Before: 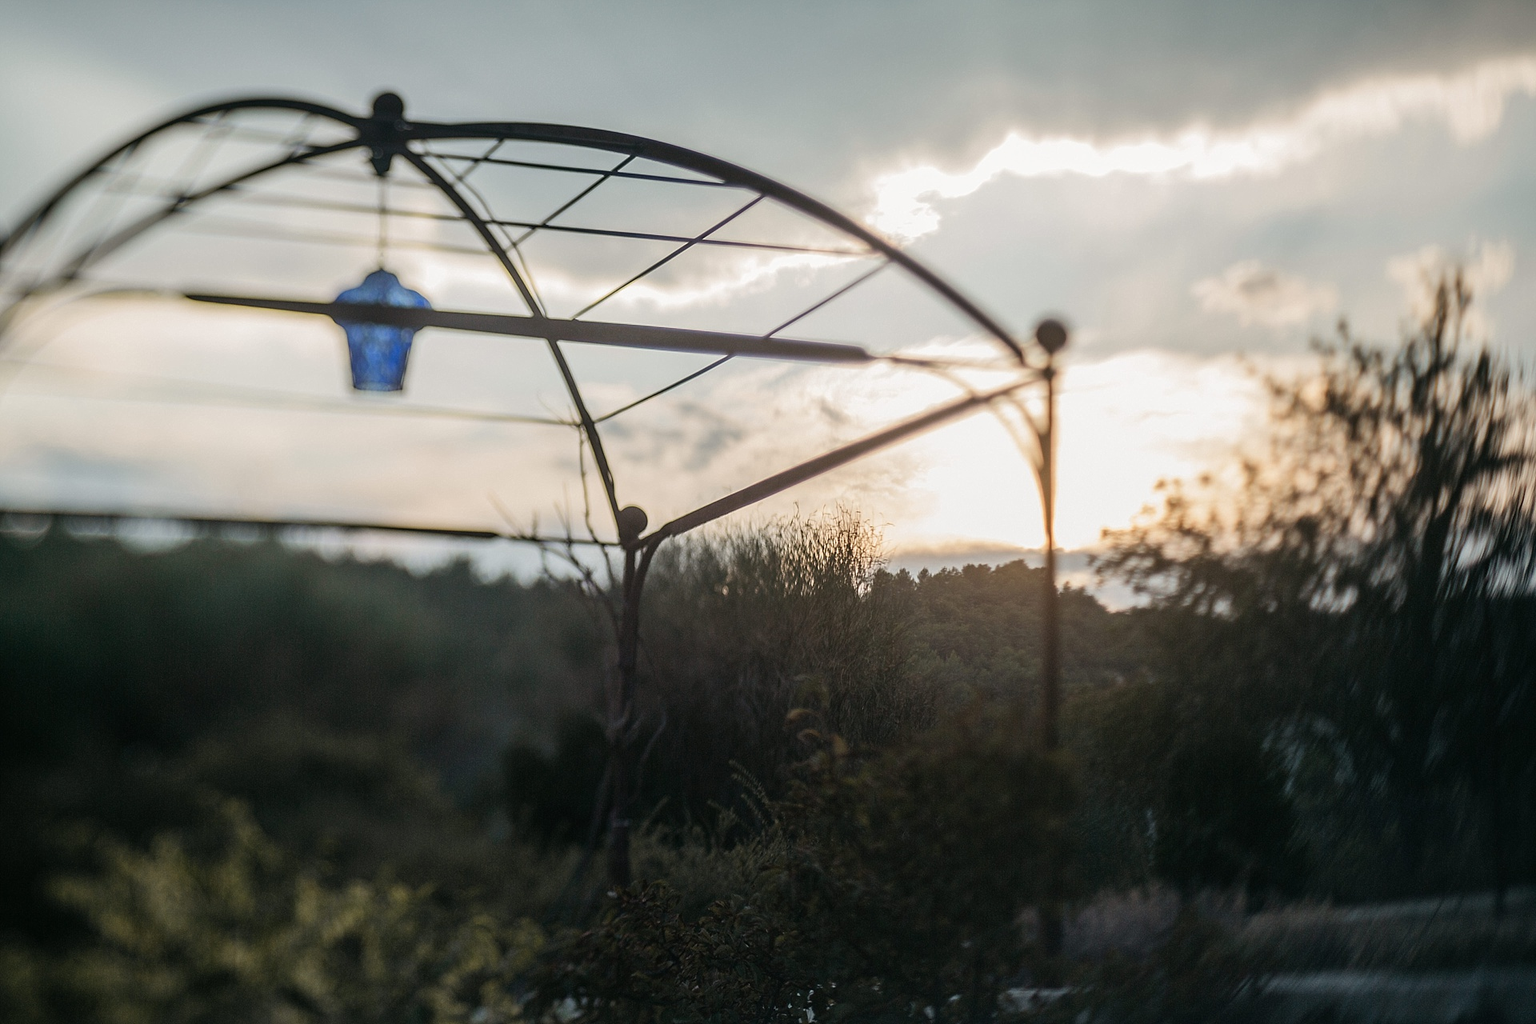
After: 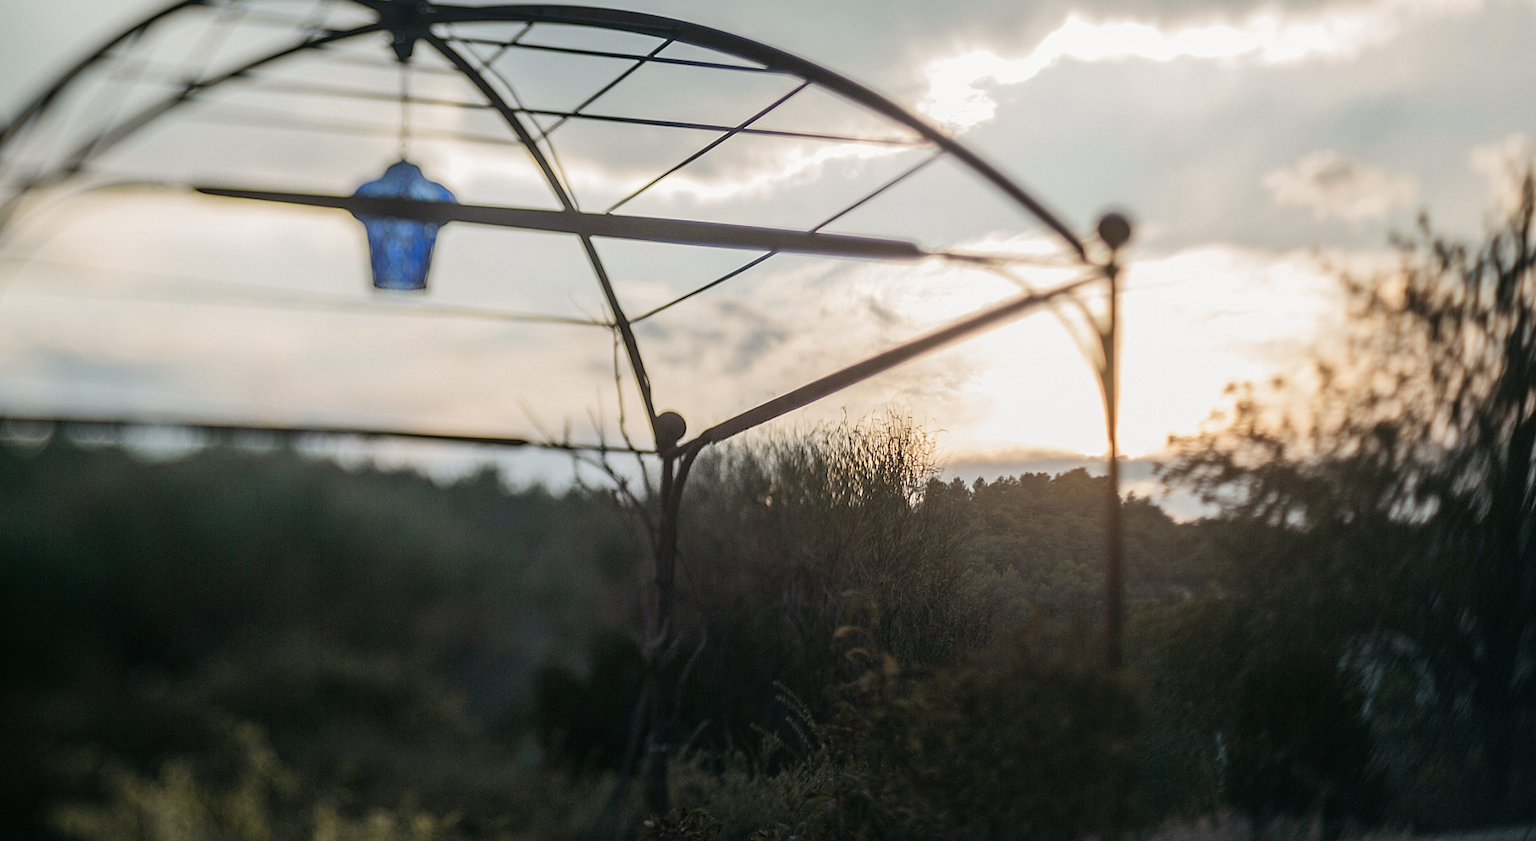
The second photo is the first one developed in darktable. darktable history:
crop and rotate: angle 0.075°, top 11.495%, right 5.51%, bottom 10.82%
